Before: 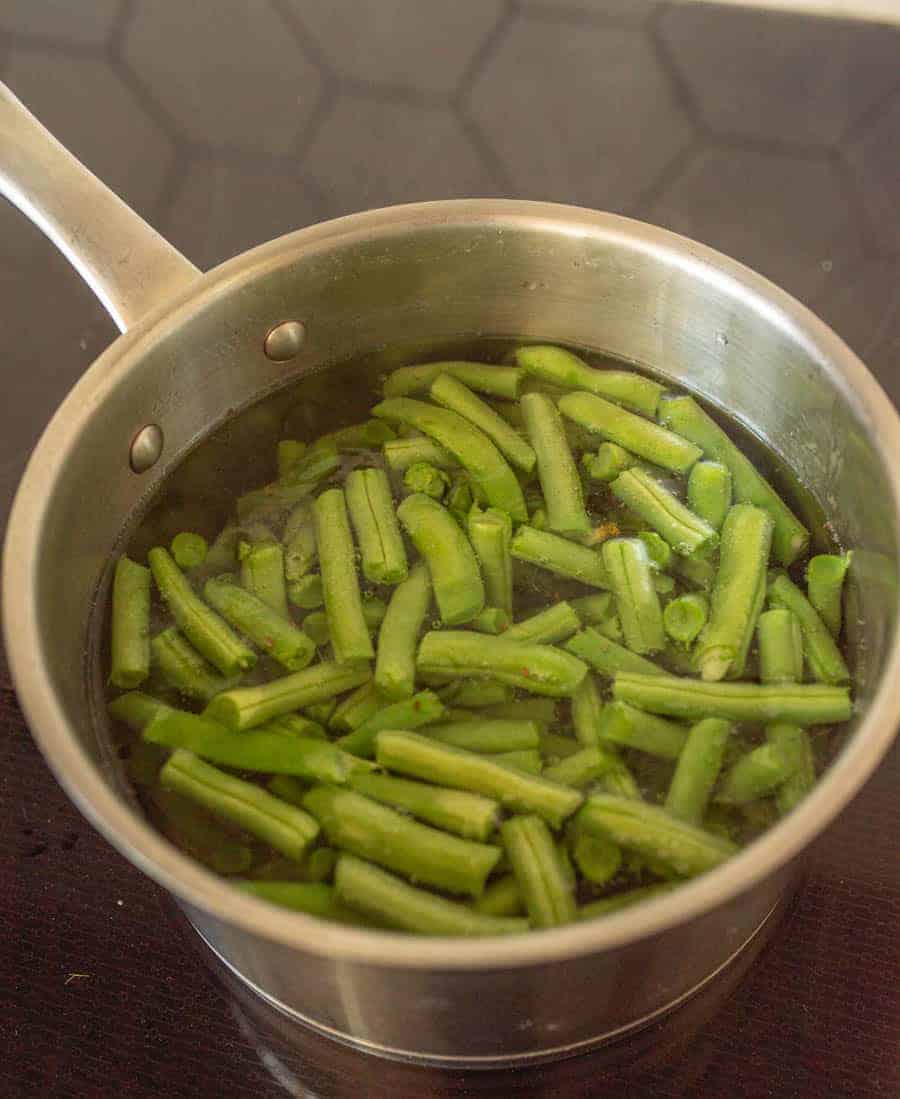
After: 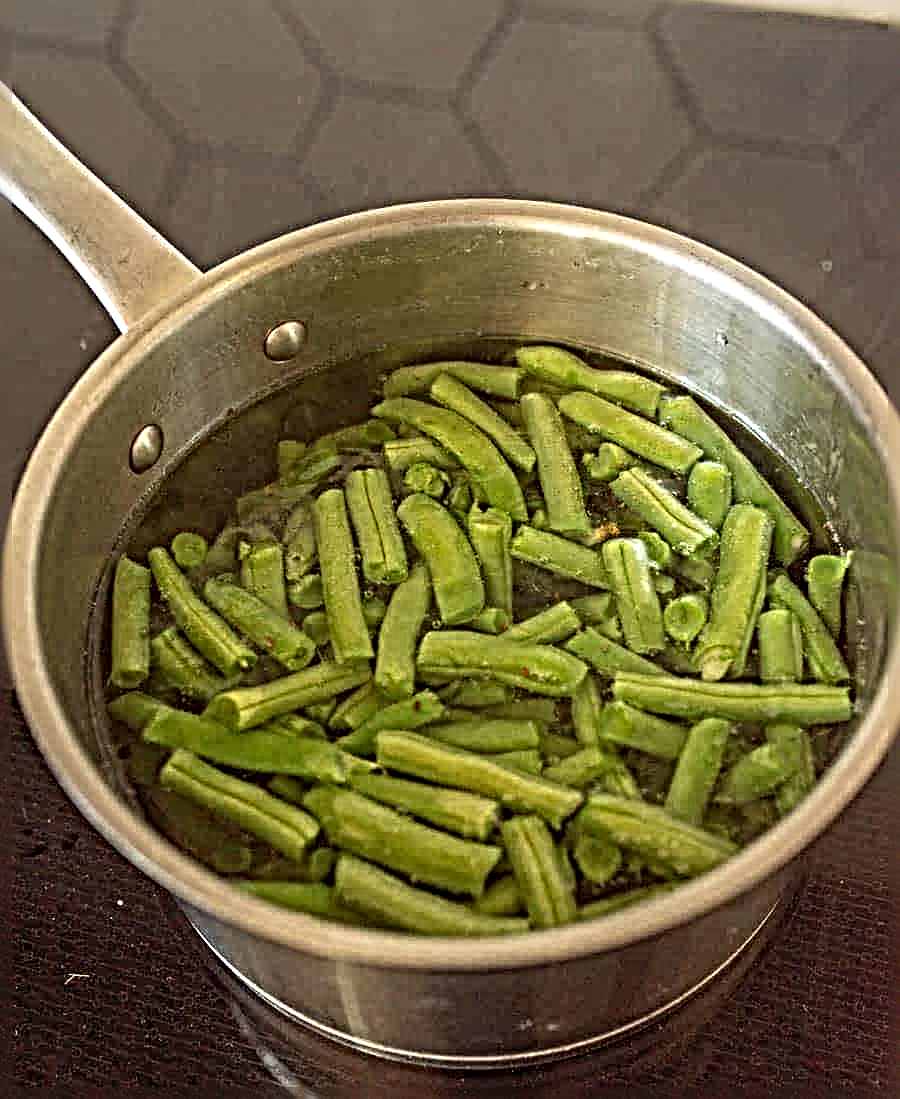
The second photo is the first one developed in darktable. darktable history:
sharpen: radius 6.265, amount 1.791, threshold 0.144
